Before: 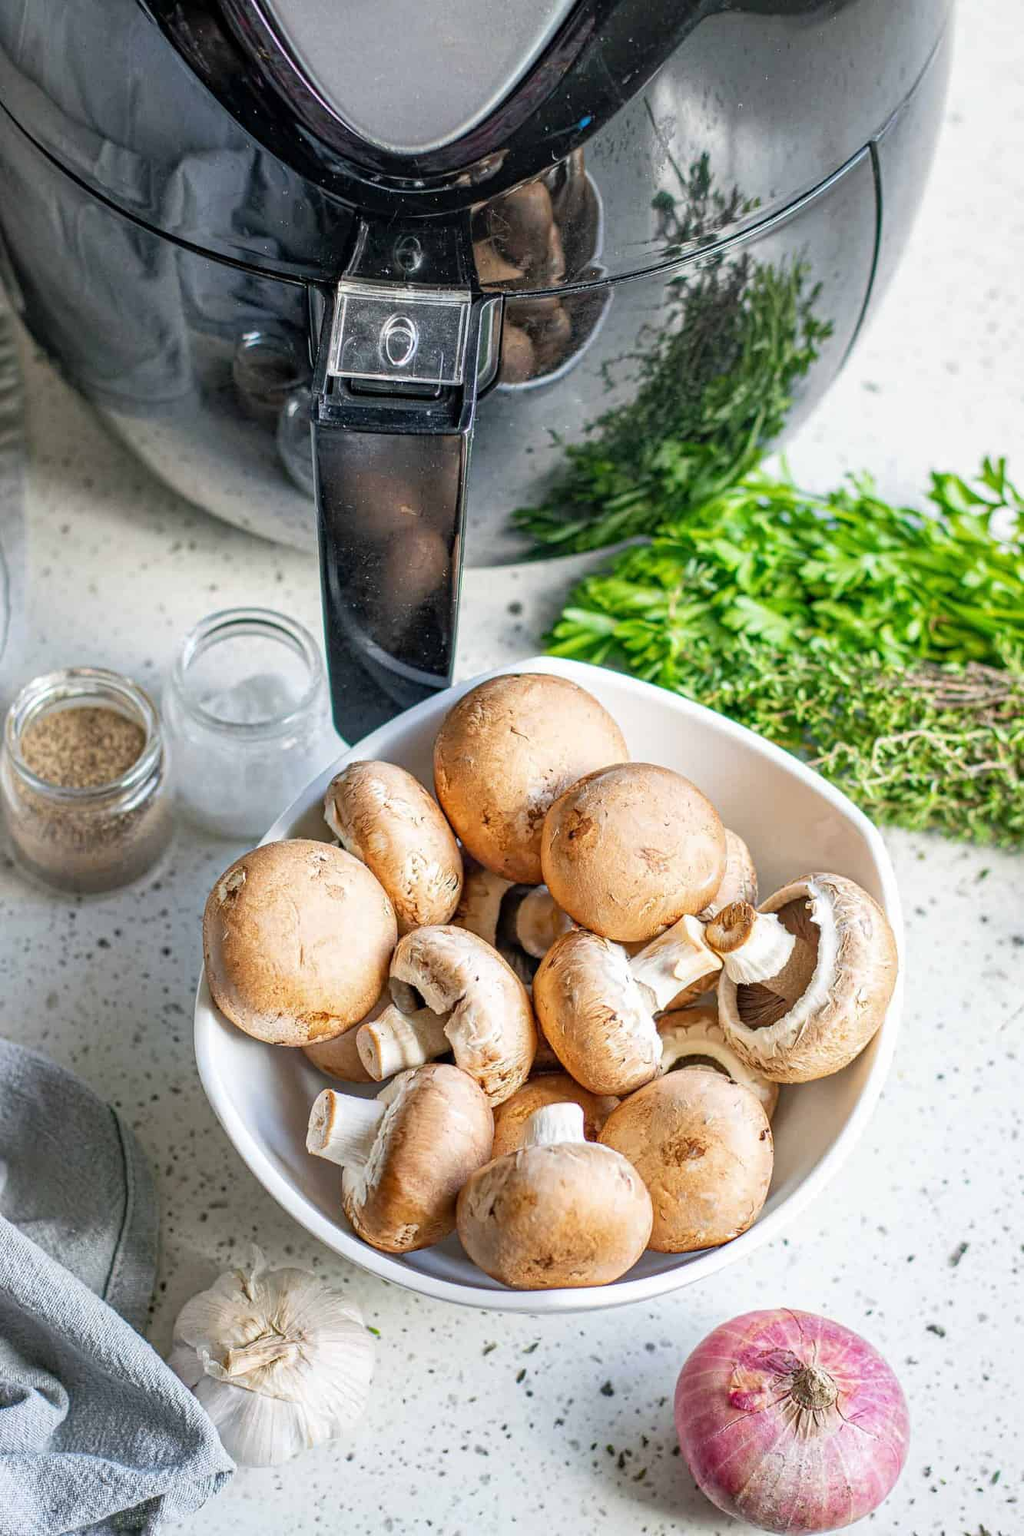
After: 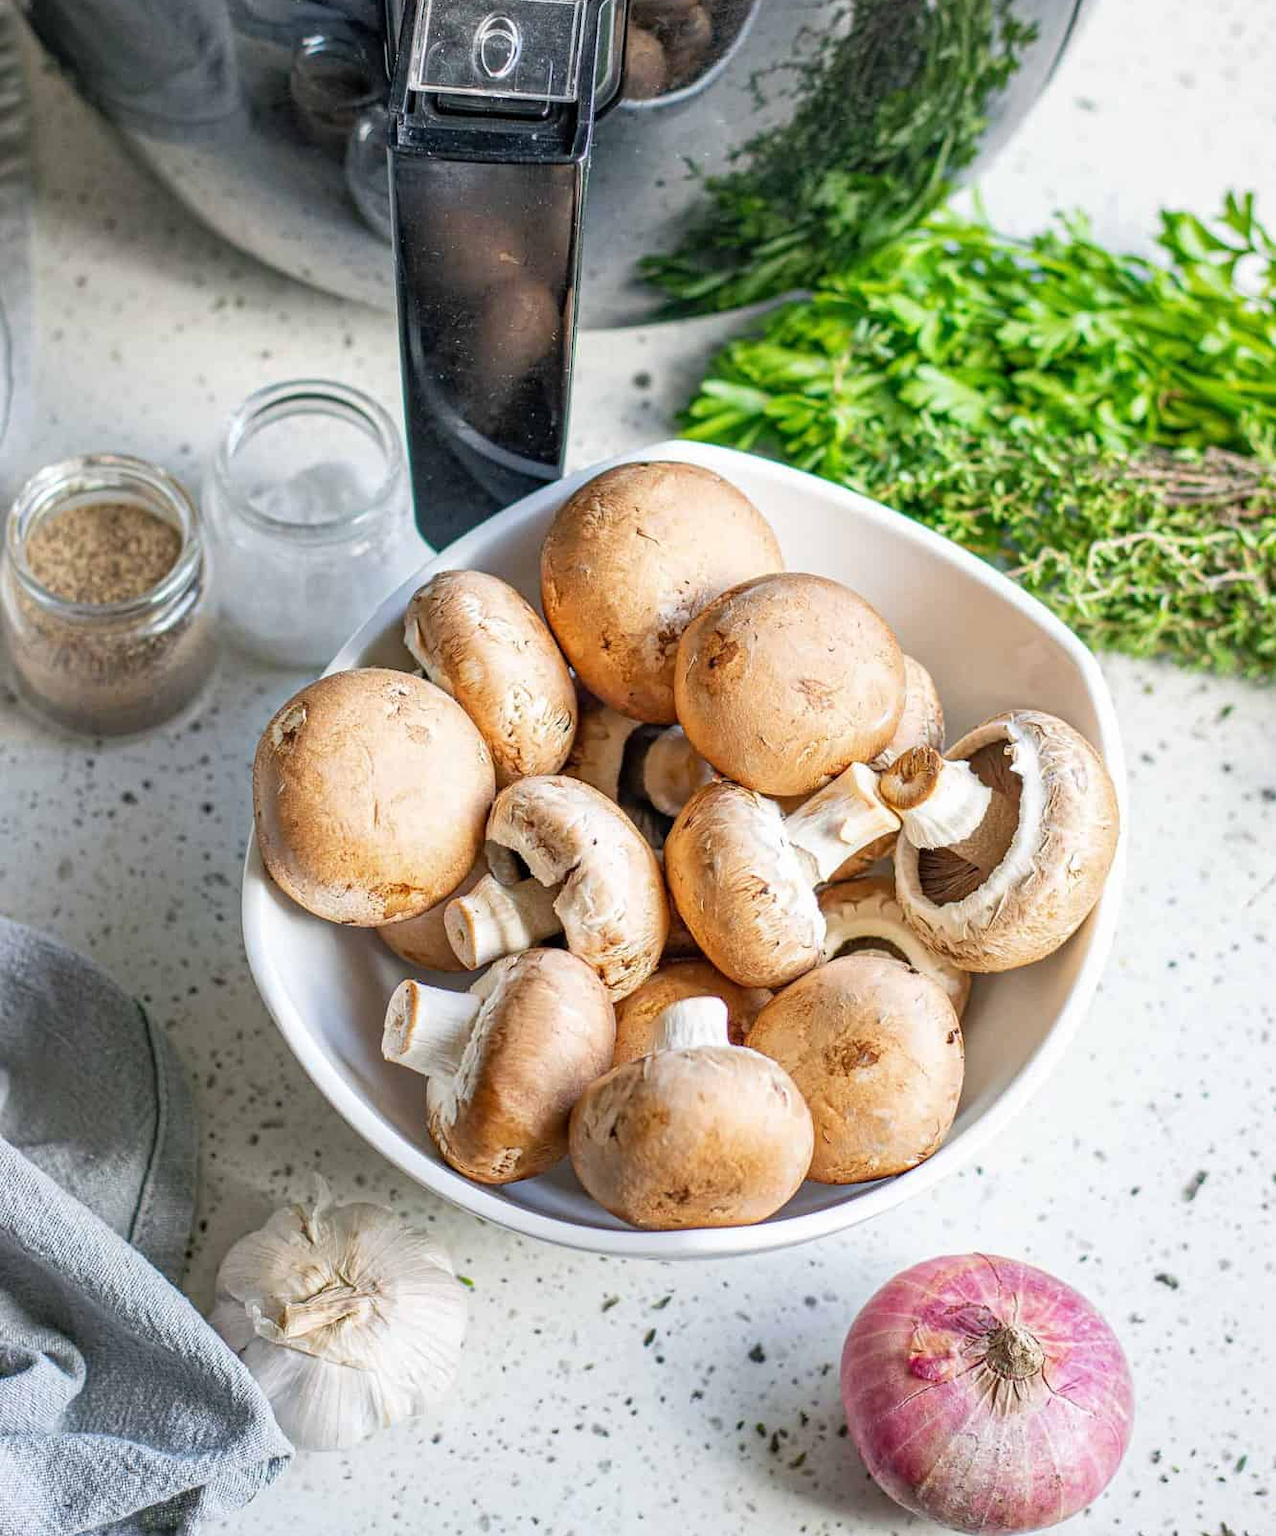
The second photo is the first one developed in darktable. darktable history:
crop and rotate: top 19.768%
